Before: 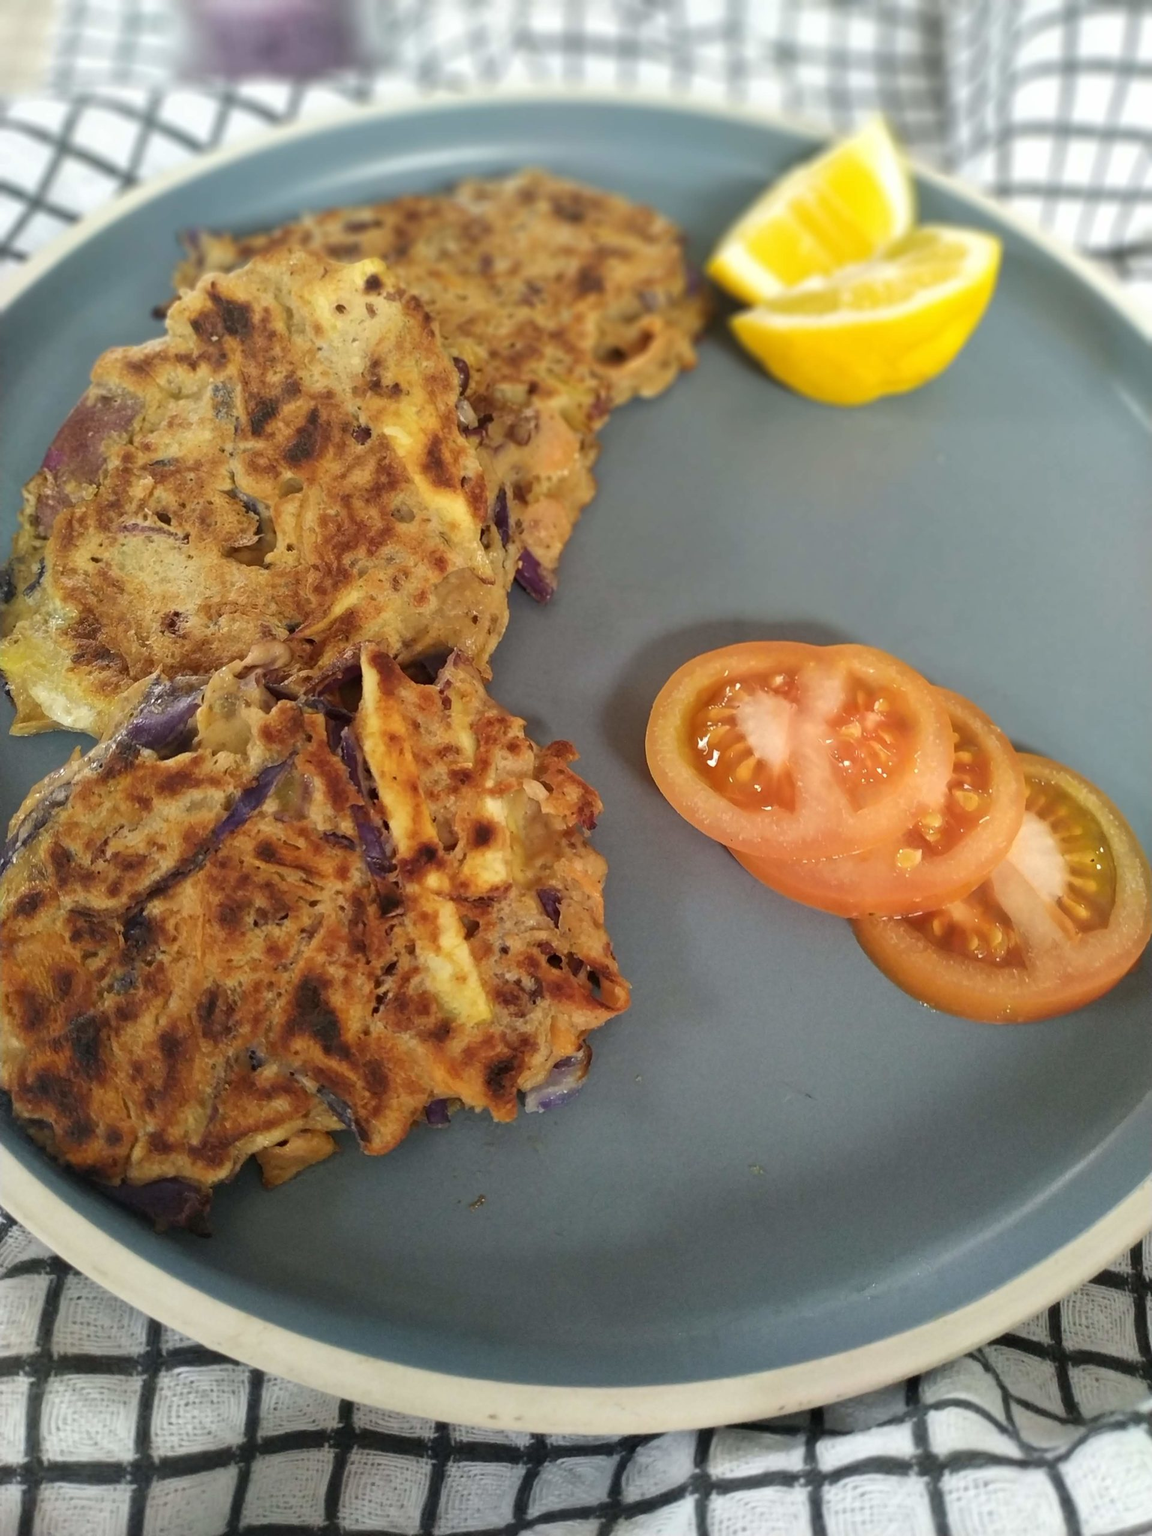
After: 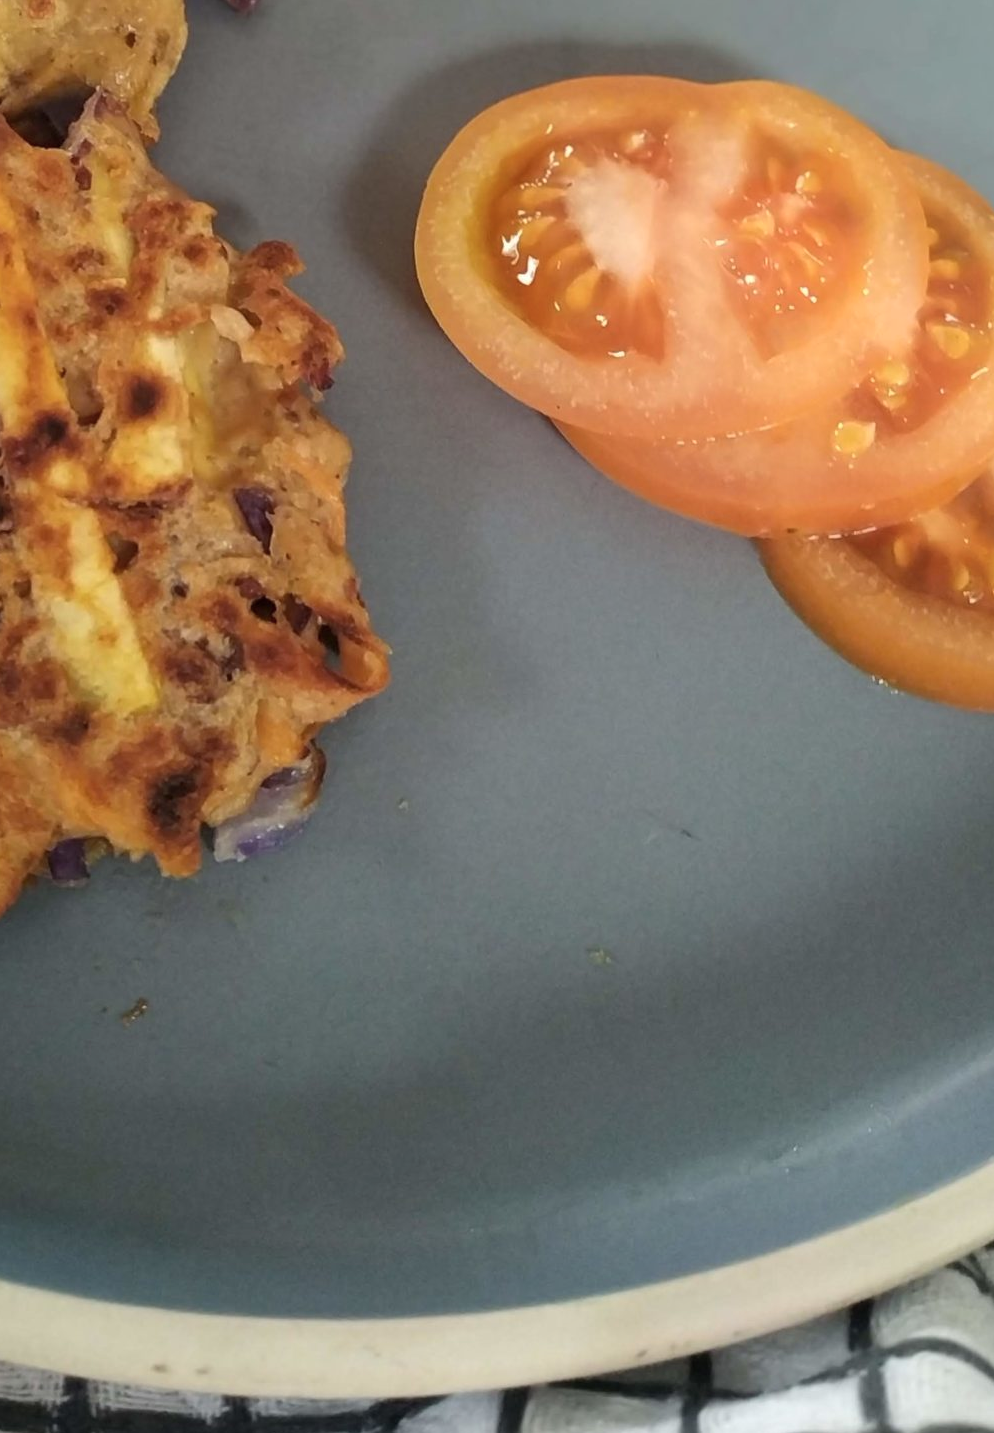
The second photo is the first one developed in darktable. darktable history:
crop: left 34.479%, top 38.822%, right 13.718%, bottom 5.172%
color zones: curves: ch1 [(0.077, 0.436) (0.25, 0.5) (0.75, 0.5)]
shadows and highlights: shadows -40.15, highlights 62.88, soften with gaussian
